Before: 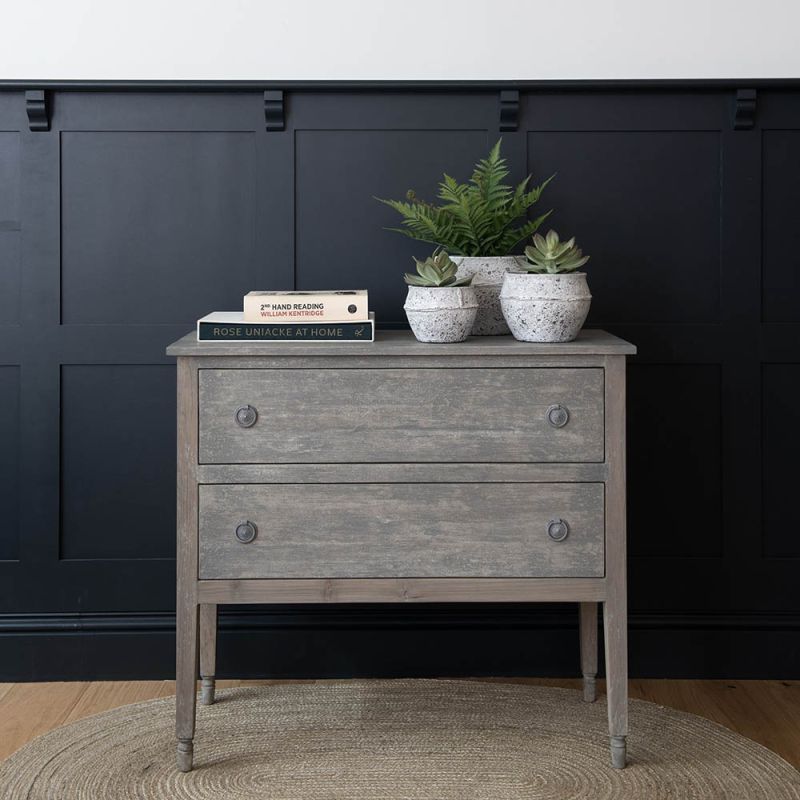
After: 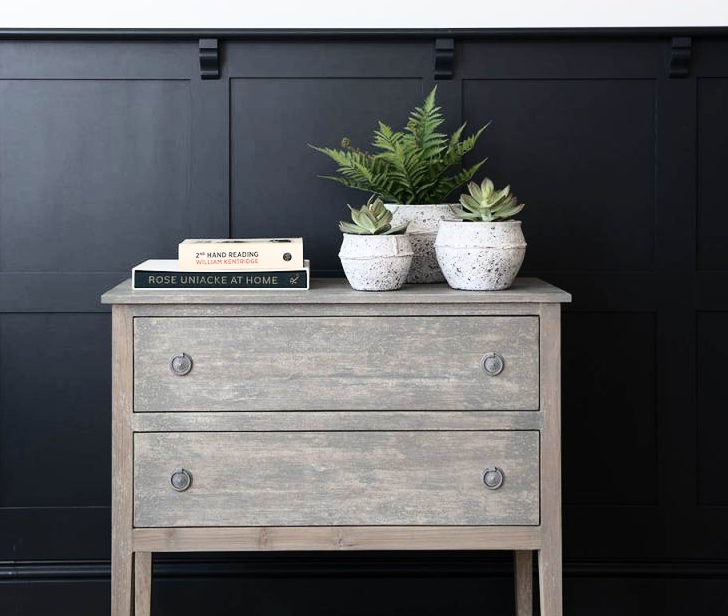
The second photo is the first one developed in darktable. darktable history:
crop: left 8.155%, top 6.611%, bottom 15.385%
base curve: curves: ch0 [(0, 0) (0.028, 0.03) (0.121, 0.232) (0.46, 0.748) (0.859, 0.968) (1, 1)]
